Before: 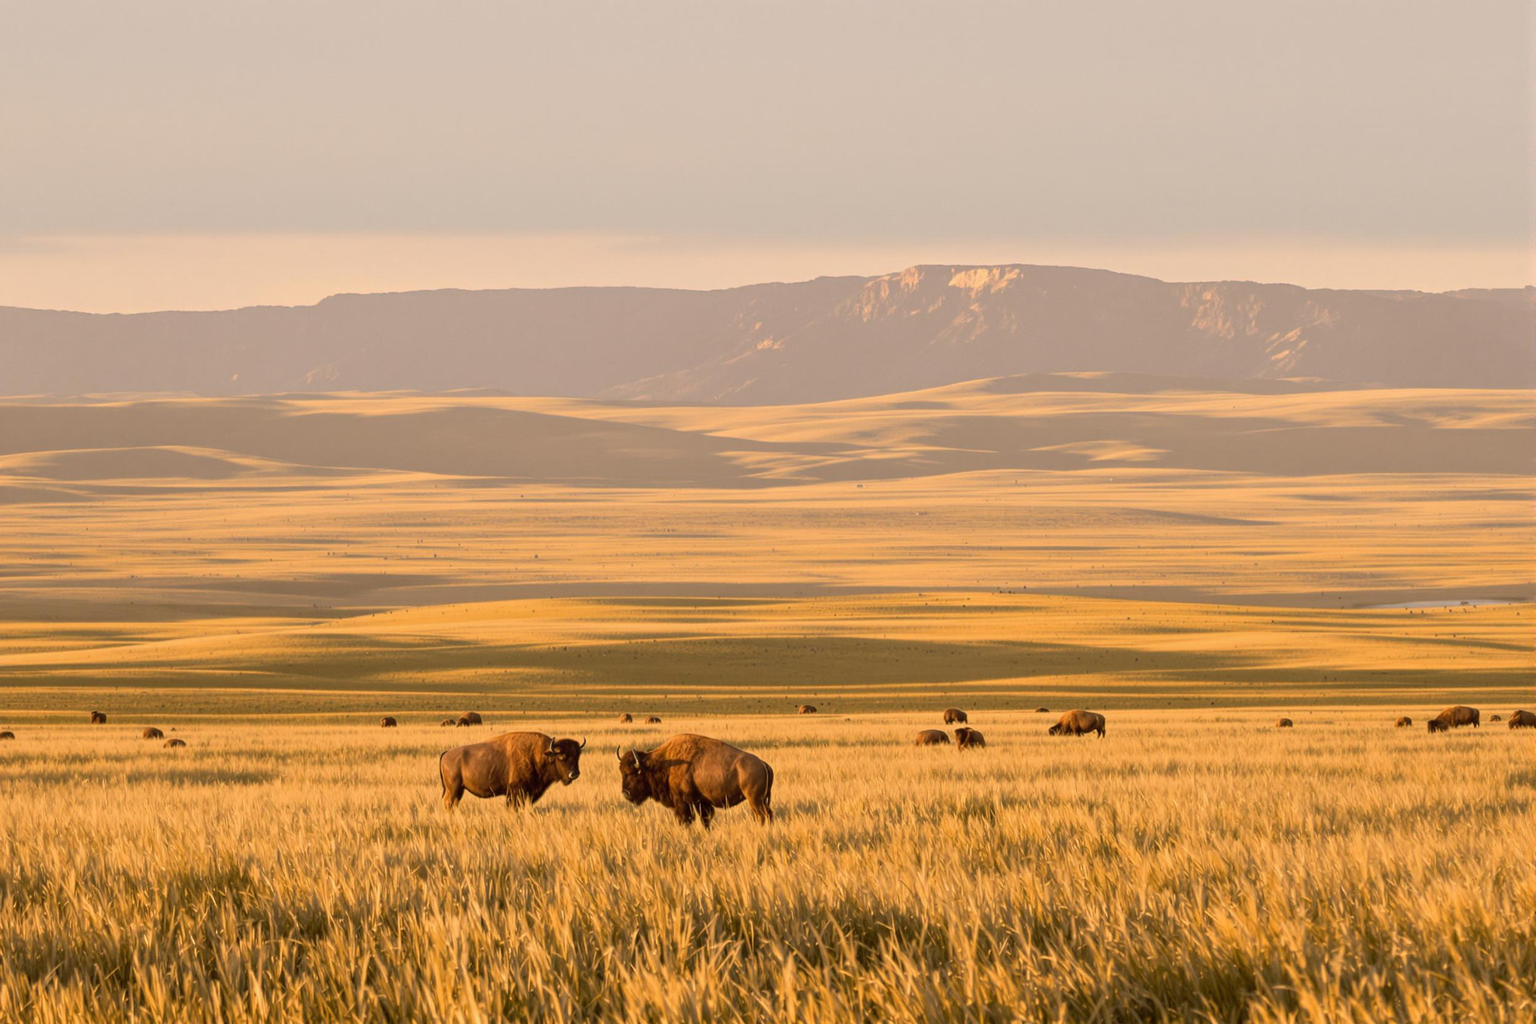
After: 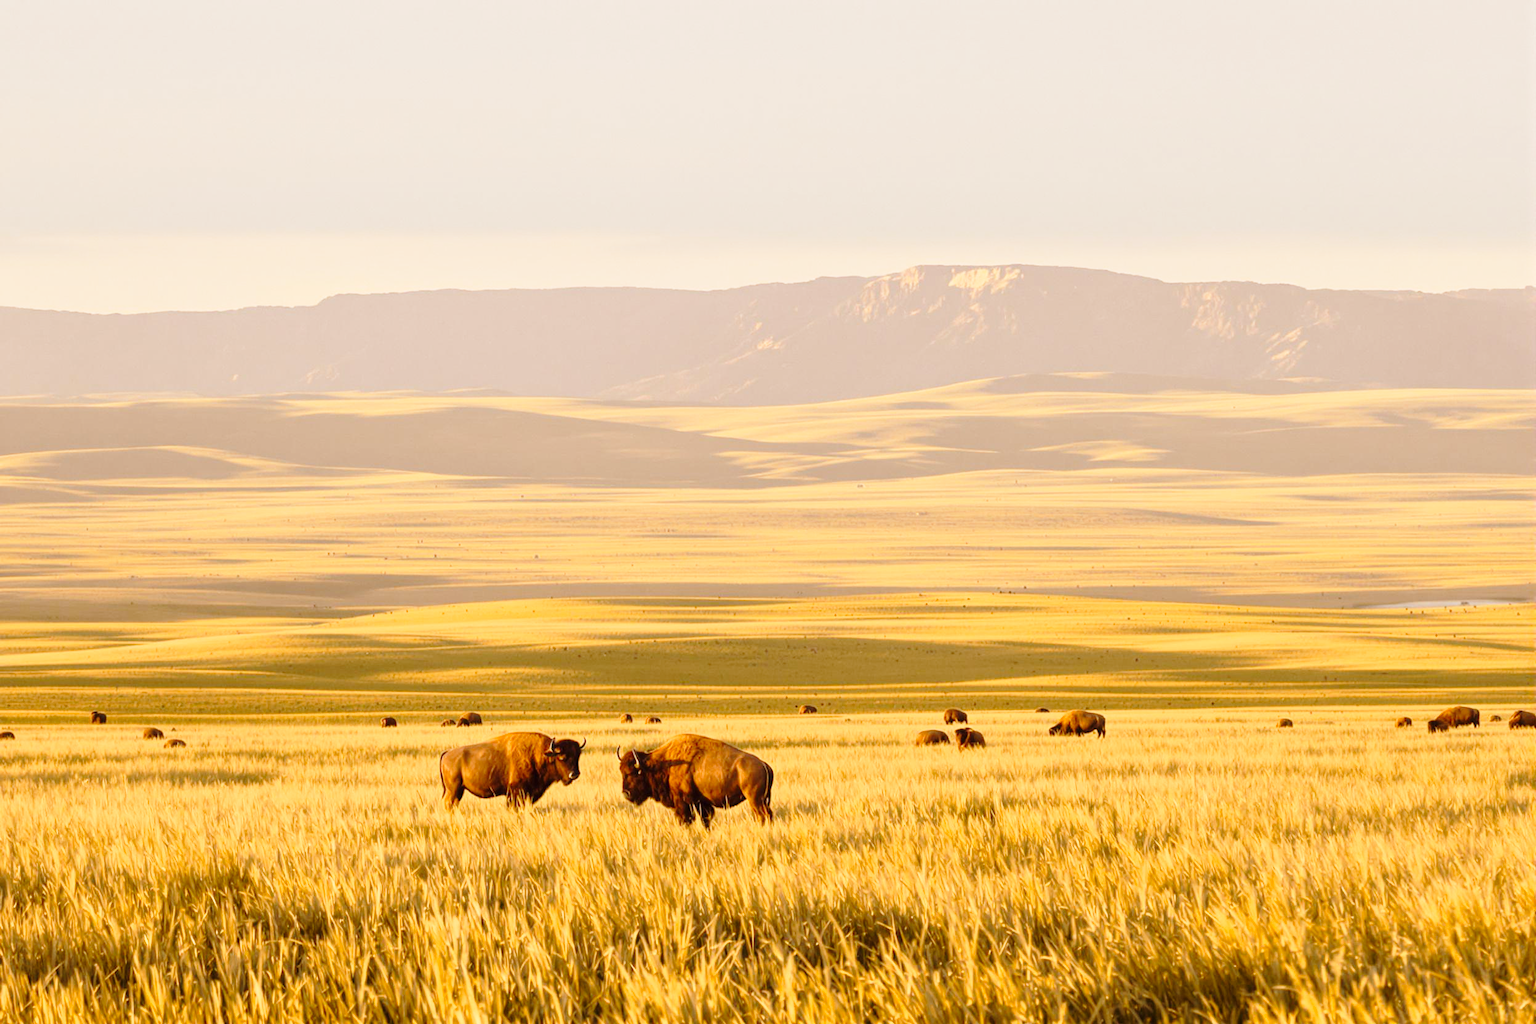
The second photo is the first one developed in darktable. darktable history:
base curve: curves: ch0 [(0, 0) (0.028, 0.03) (0.121, 0.232) (0.46, 0.748) (0.859, 0.968) (1, 1)], preserve colors none
vibrance: on, module defaults
